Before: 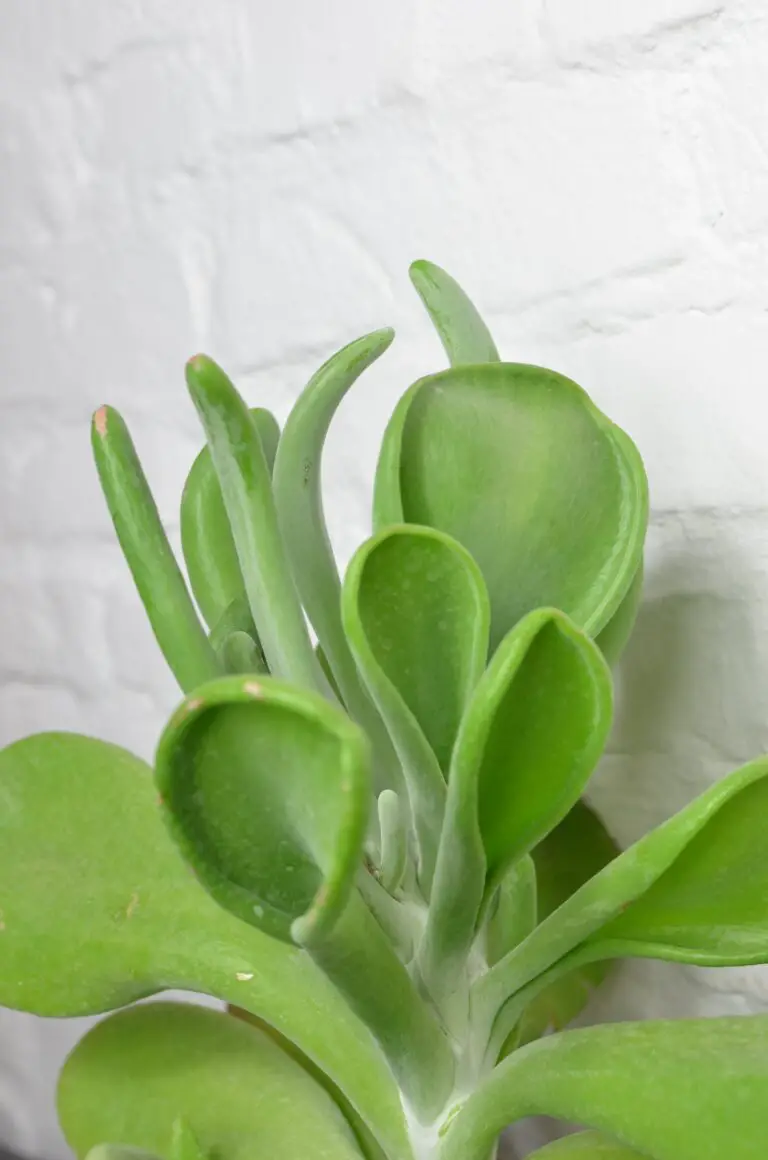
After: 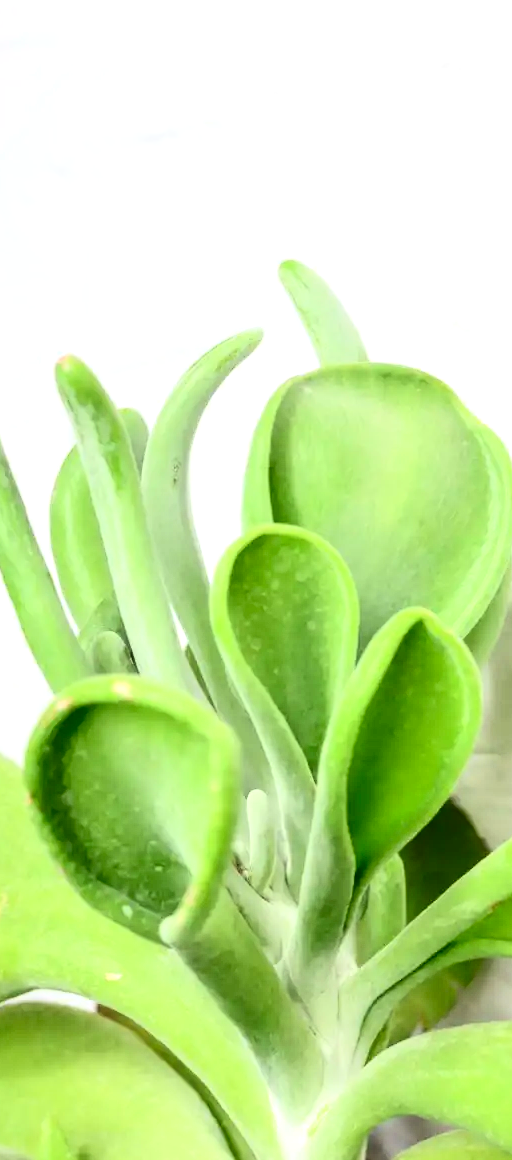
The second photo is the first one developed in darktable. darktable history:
exposure: black level correction 0.001, exposure 0.498 EV, compensate exposure bias true, compensate highlight preservation false
crop: left 17.185%, right 16.117%
local contrast: highlights 85%, shadows 82%
contrast brightness saturation: contrast 0.41, brightness 0.098, saturation 0.206
haze removal: strength -0.085, distance 0.358, compatibility mode true, adaptive false
